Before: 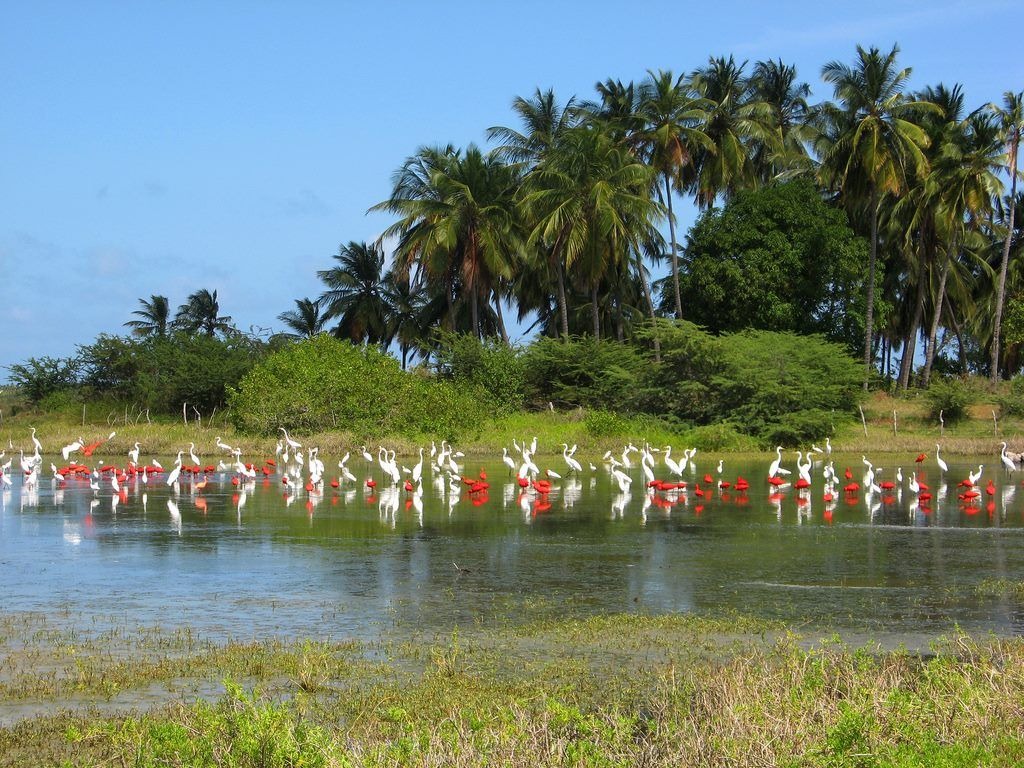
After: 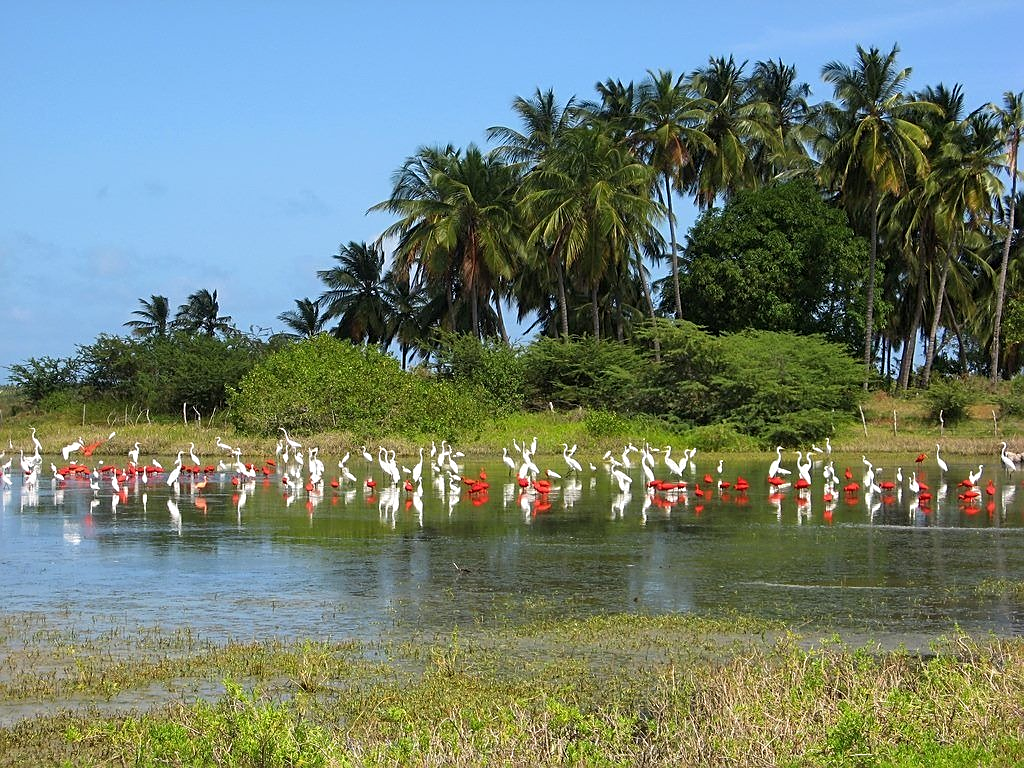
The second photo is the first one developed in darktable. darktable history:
sharpen: on, module defaults
tone equalizer: edges refinement/feathering 500, mask exposure compensation -1.57 EV, preserve details guided filter
